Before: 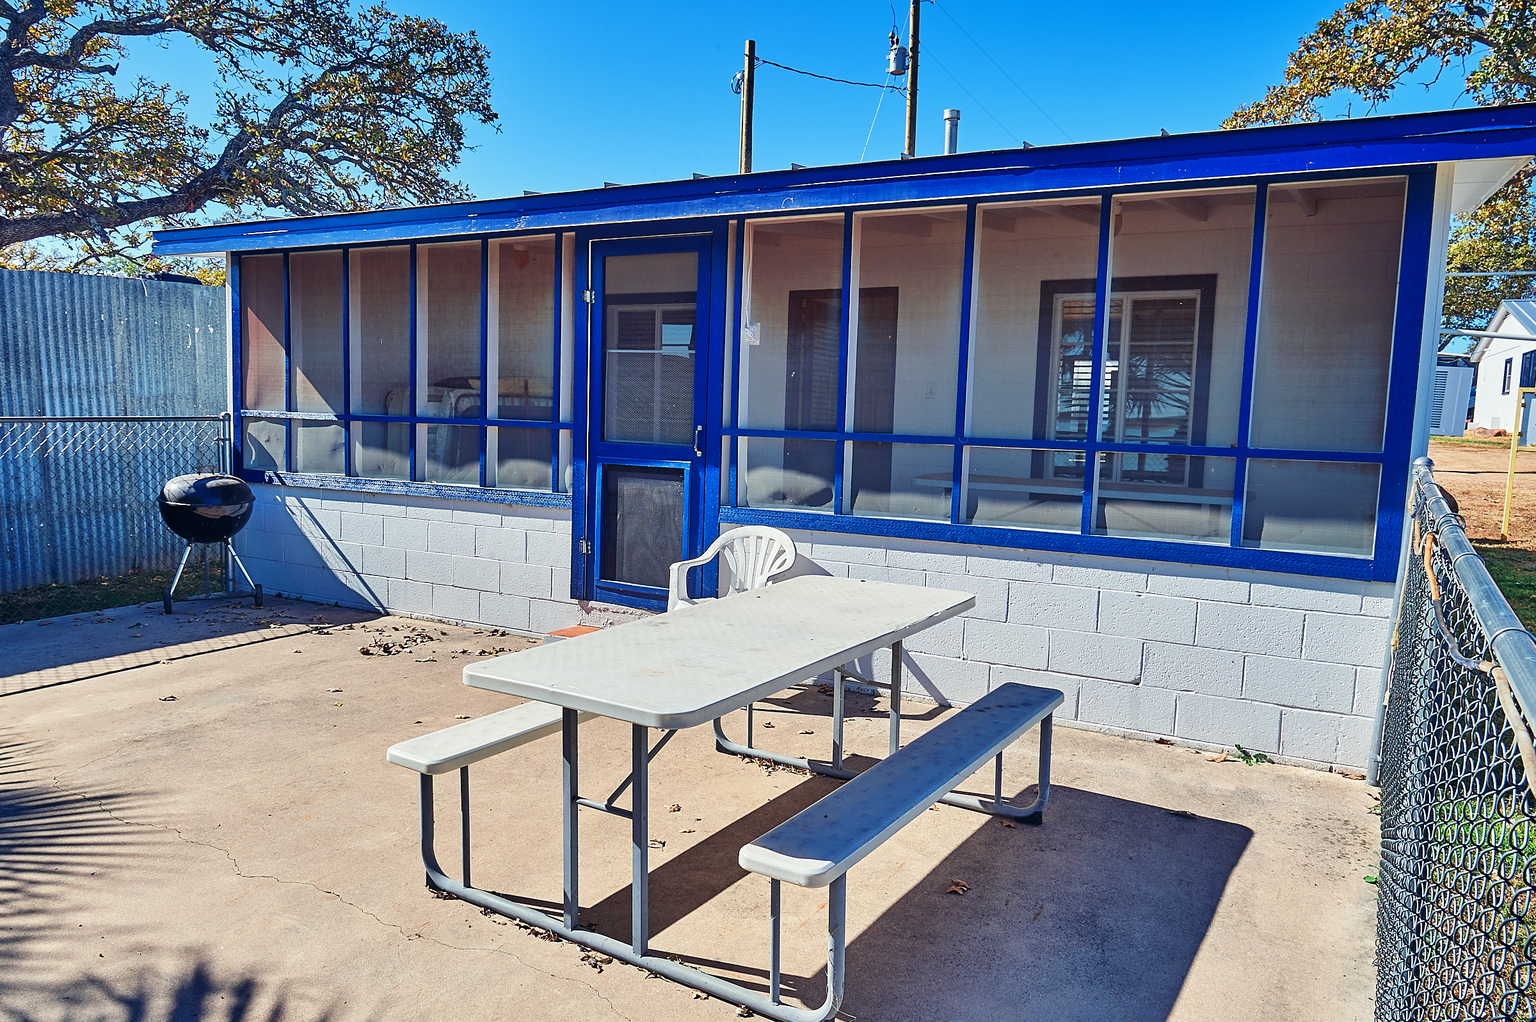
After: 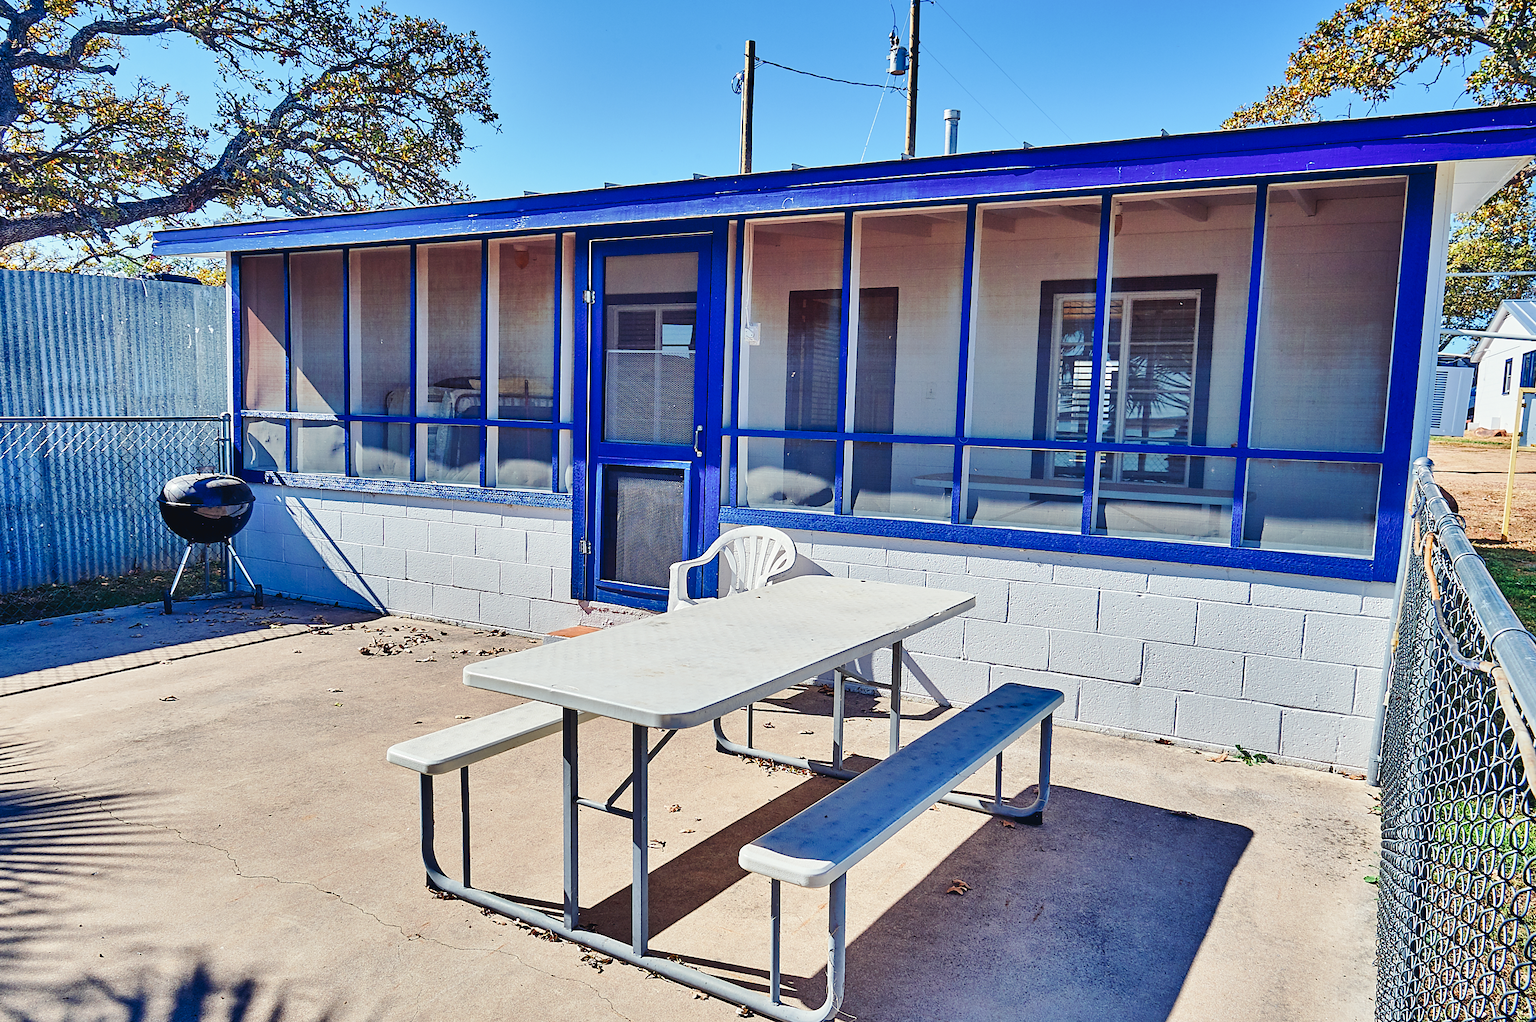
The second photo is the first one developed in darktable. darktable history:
tone curve: curves: ch0 [(0, 0) (0.003, 0.035) (0.011, 0.035) (0.025, 0.035) (0.044, 0.046) (0.069, 0.063) (0.1, 0.084) (0.136, 0.123) (0.177, 0.174) (0.224, 0.232) (0.277, 0.304) (0.335, 0.387) (0.399, 0.476) (0.468, 0.566) (0.543, 0.639) (0.623, 0.714) (0.709, 0.776) (0.801, 0.851) (0.898, 0.921) (1, 1)], preserve colors none
shadows and highlights: low approximation 0.01, soften with gaussian
